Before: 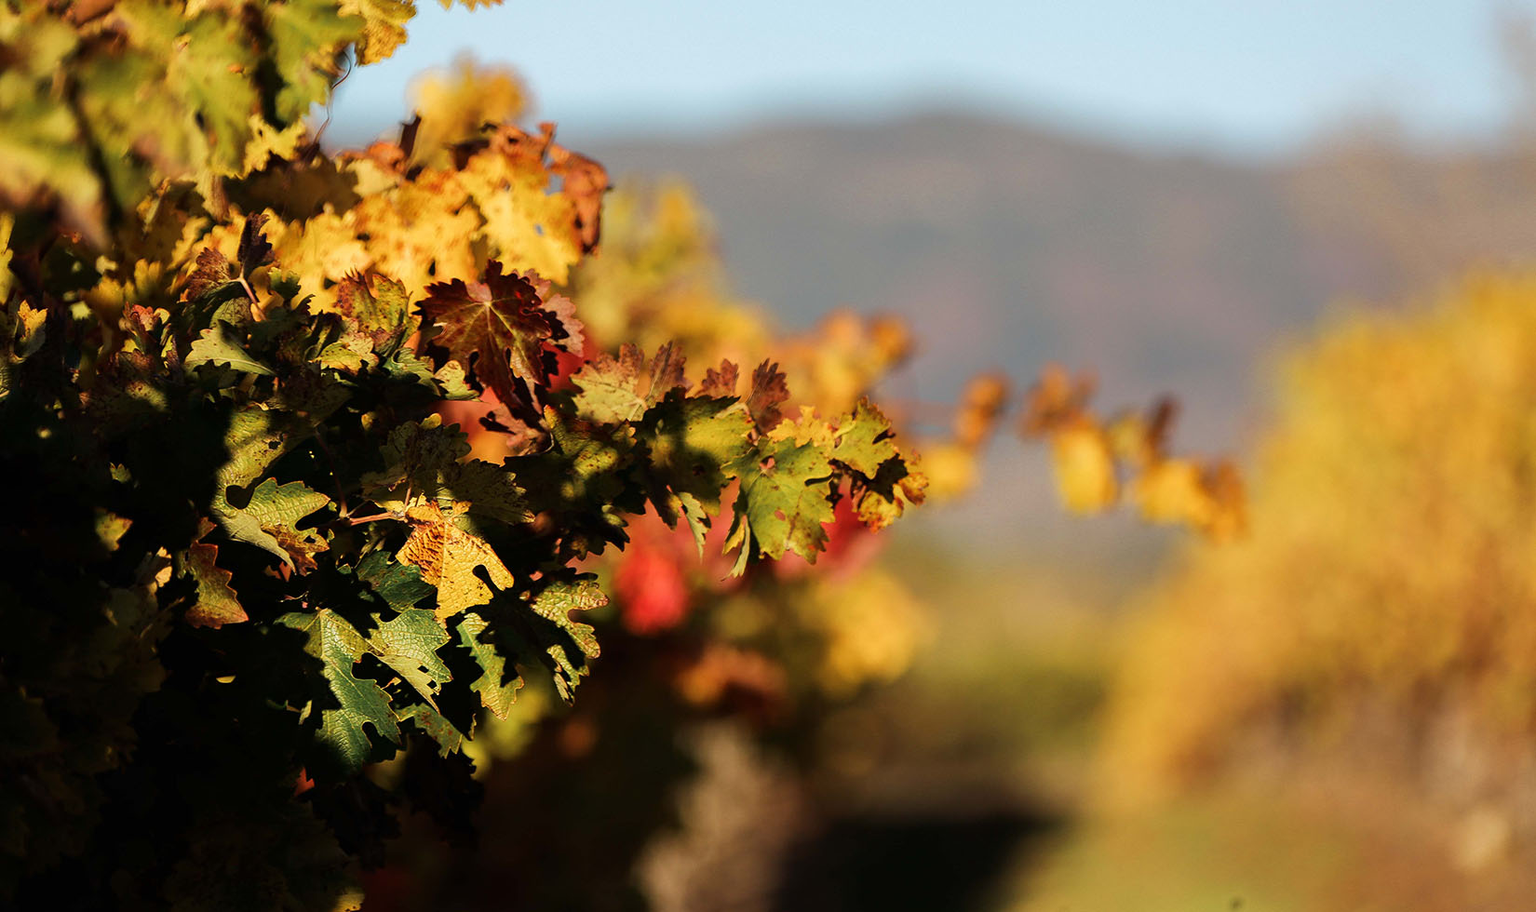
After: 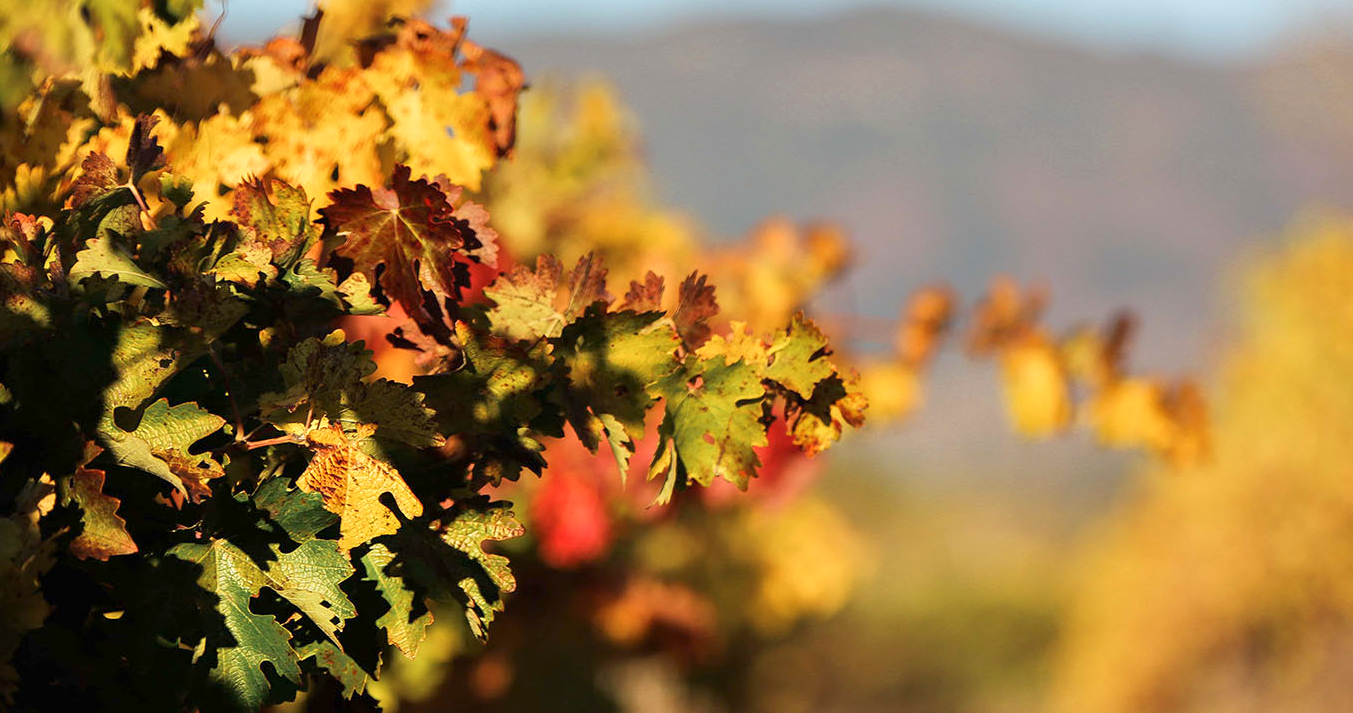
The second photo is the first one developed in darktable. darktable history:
crop: left 7.856%, top 11.836%, right 10.12%, bottom 15.387%
tone equalizer: -8 EV 1 EV, -7 EV 1 EV, -6 EV 1 EV, -5 EV 1 EV, -4 EV 1 EV, -3 EV 0.75 EV, -2 EV 0.5 EV, -1 EV 0.25 EV
